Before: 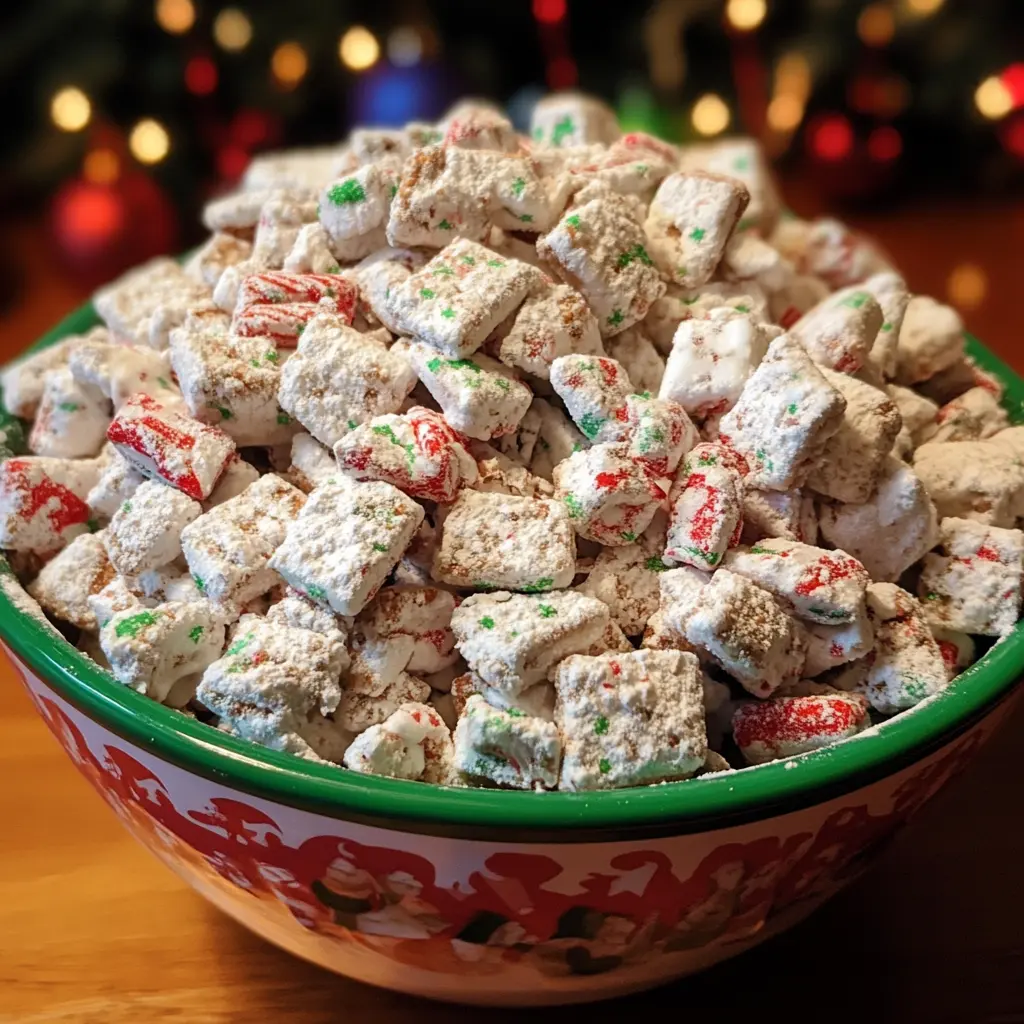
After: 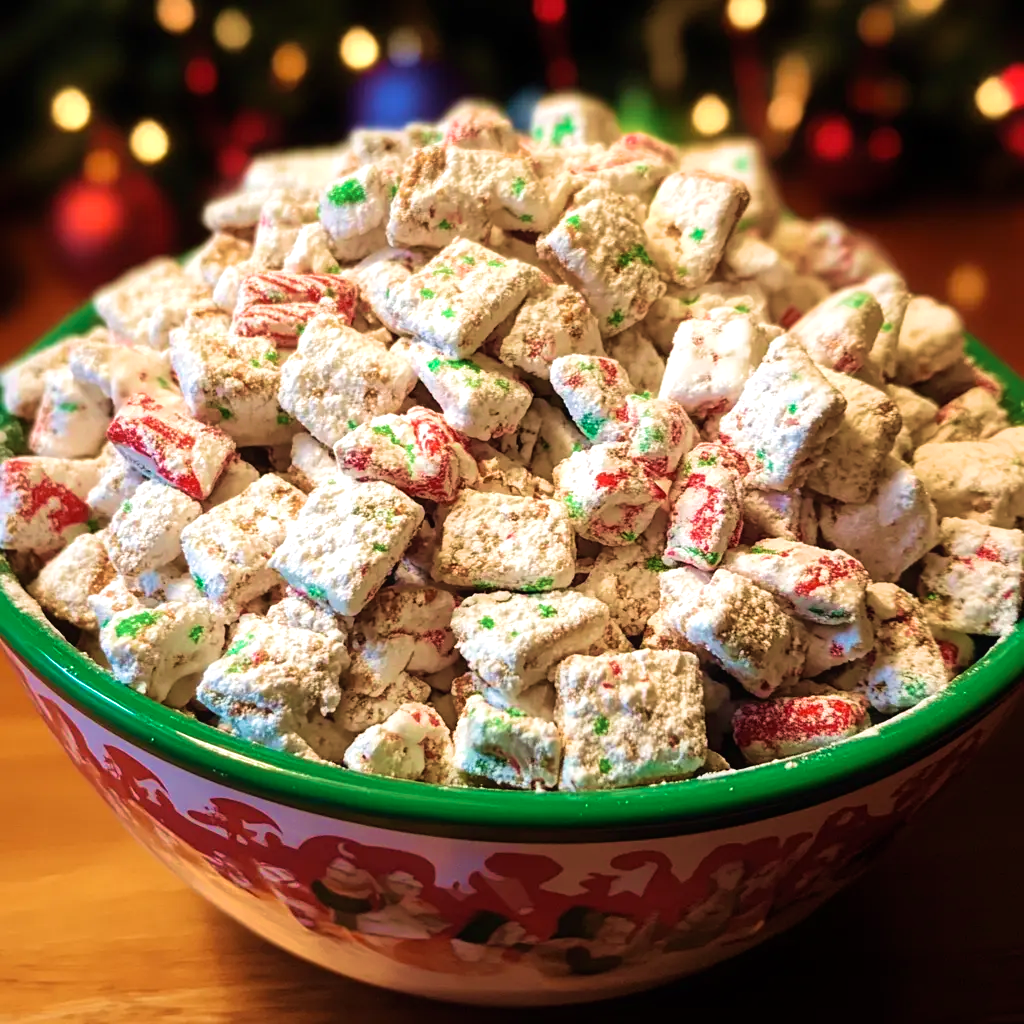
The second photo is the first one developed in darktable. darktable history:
tone equalizer: -8 EV -0.412 EV, -7 EV -0.361 EV, -6 EV -0.324 EV, -5 EV -0.184 EV, -3 EV 0.203 EV, -2 EV 0.357 EV, -1 EV 0.387 EV, +0 EV 0.395 EV
velvia: strength 67.36%, mid-tones bias 0.972
contrast equalizer: octaves 7, y [[0.5, 0.5, 0.468, 0.5, 0.5, 0.5], [0.5 ×6], [0.5 ×6], [0 ×6], [0 ×6]]
